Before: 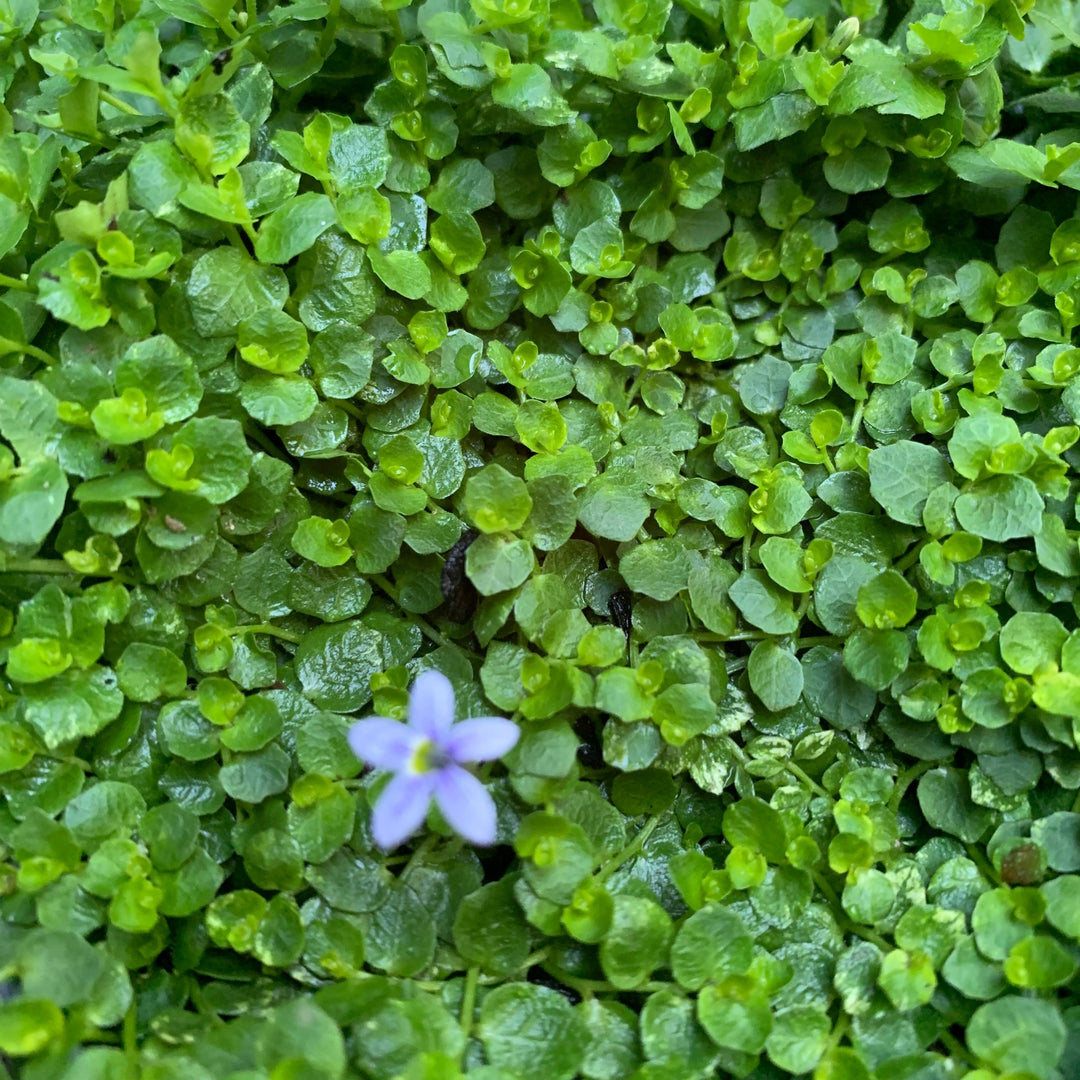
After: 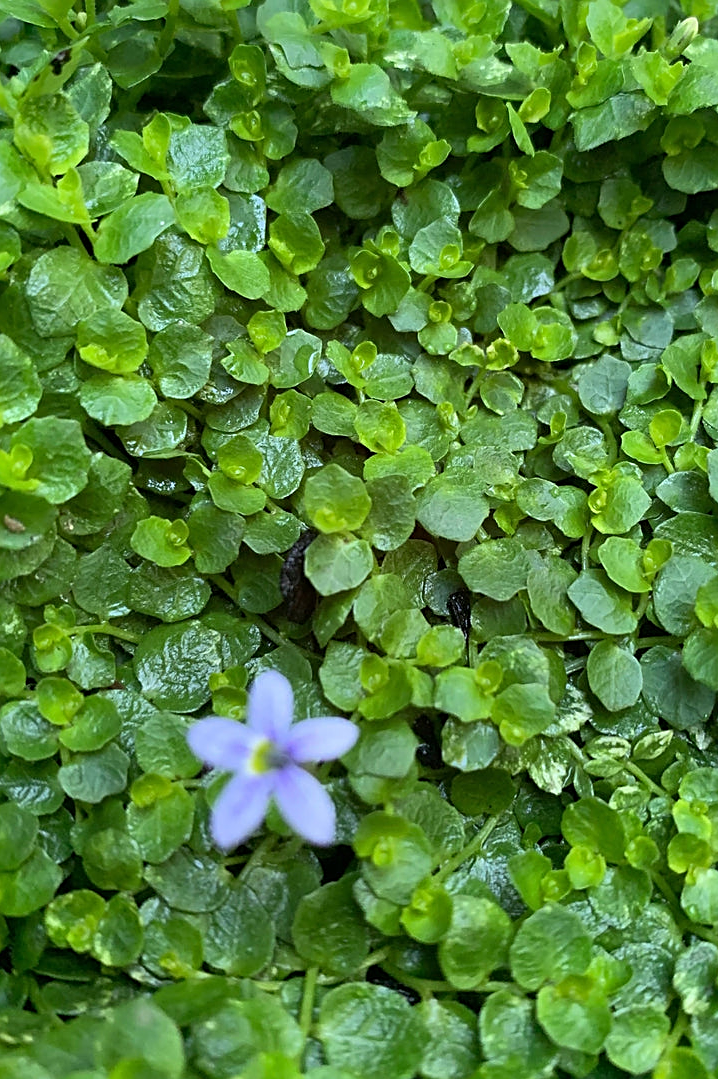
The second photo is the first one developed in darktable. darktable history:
crop and rotate: left 14.963%, right 18.545%
sharpen: on, module defaults
